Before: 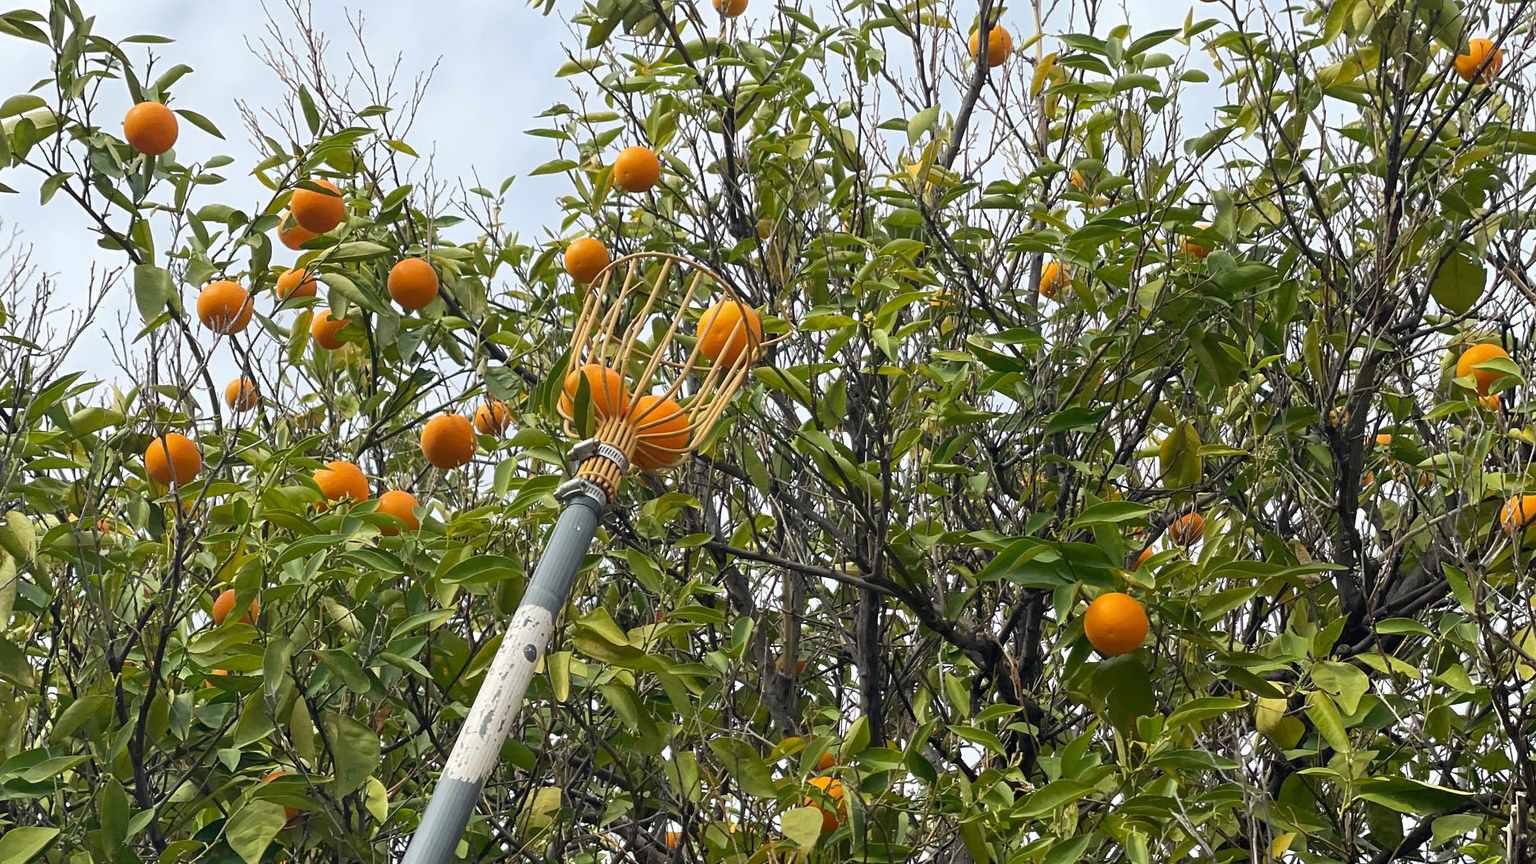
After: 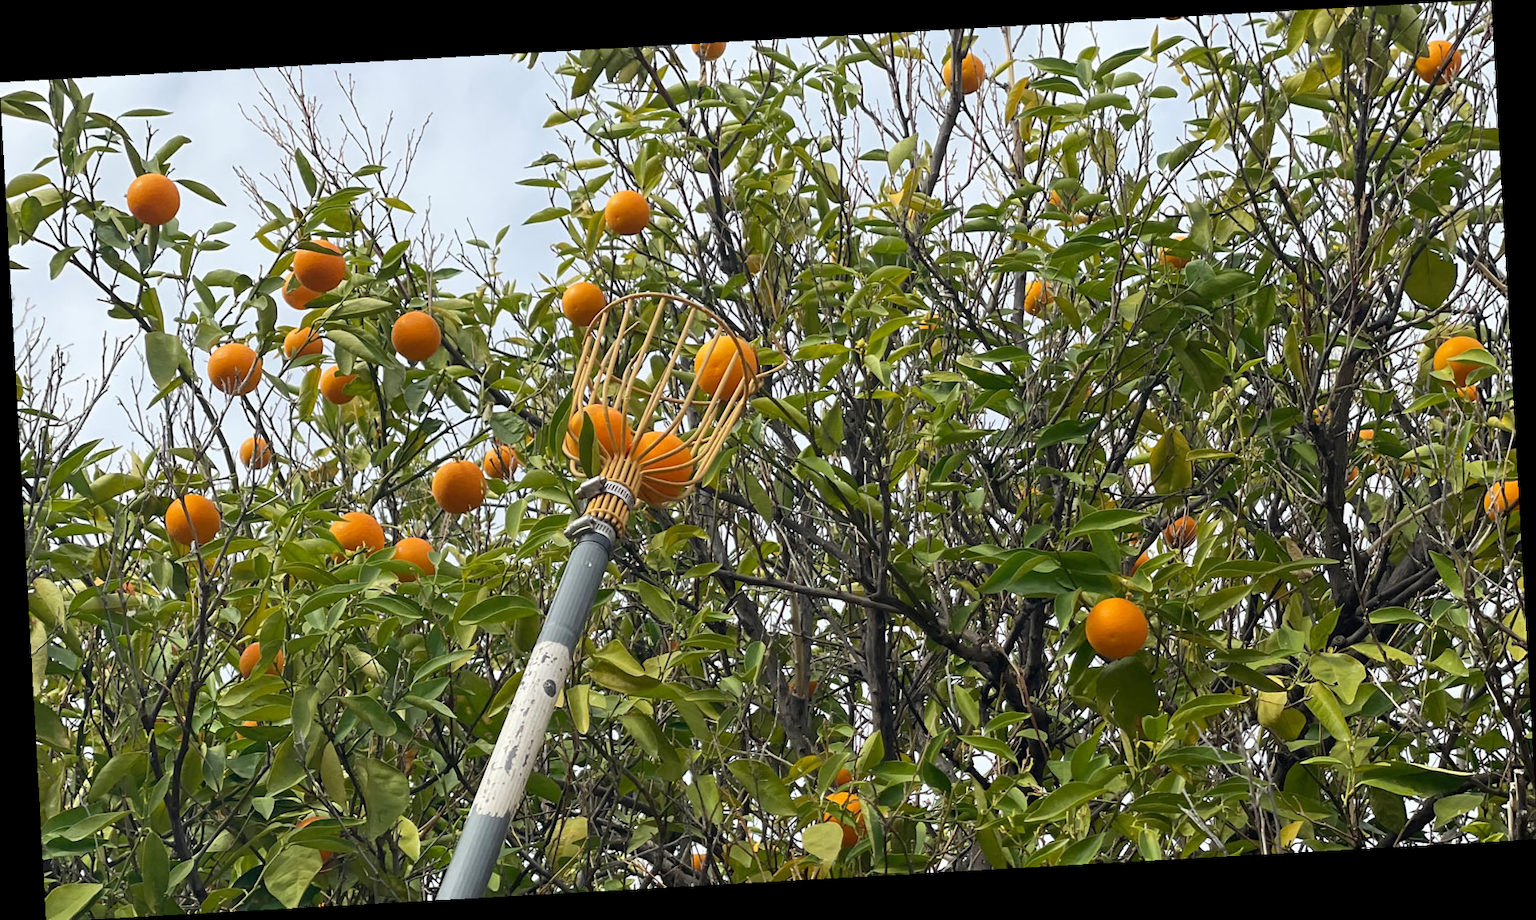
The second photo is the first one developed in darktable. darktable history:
rotate and perspective: rotation -3.18°, automatic cropping off
